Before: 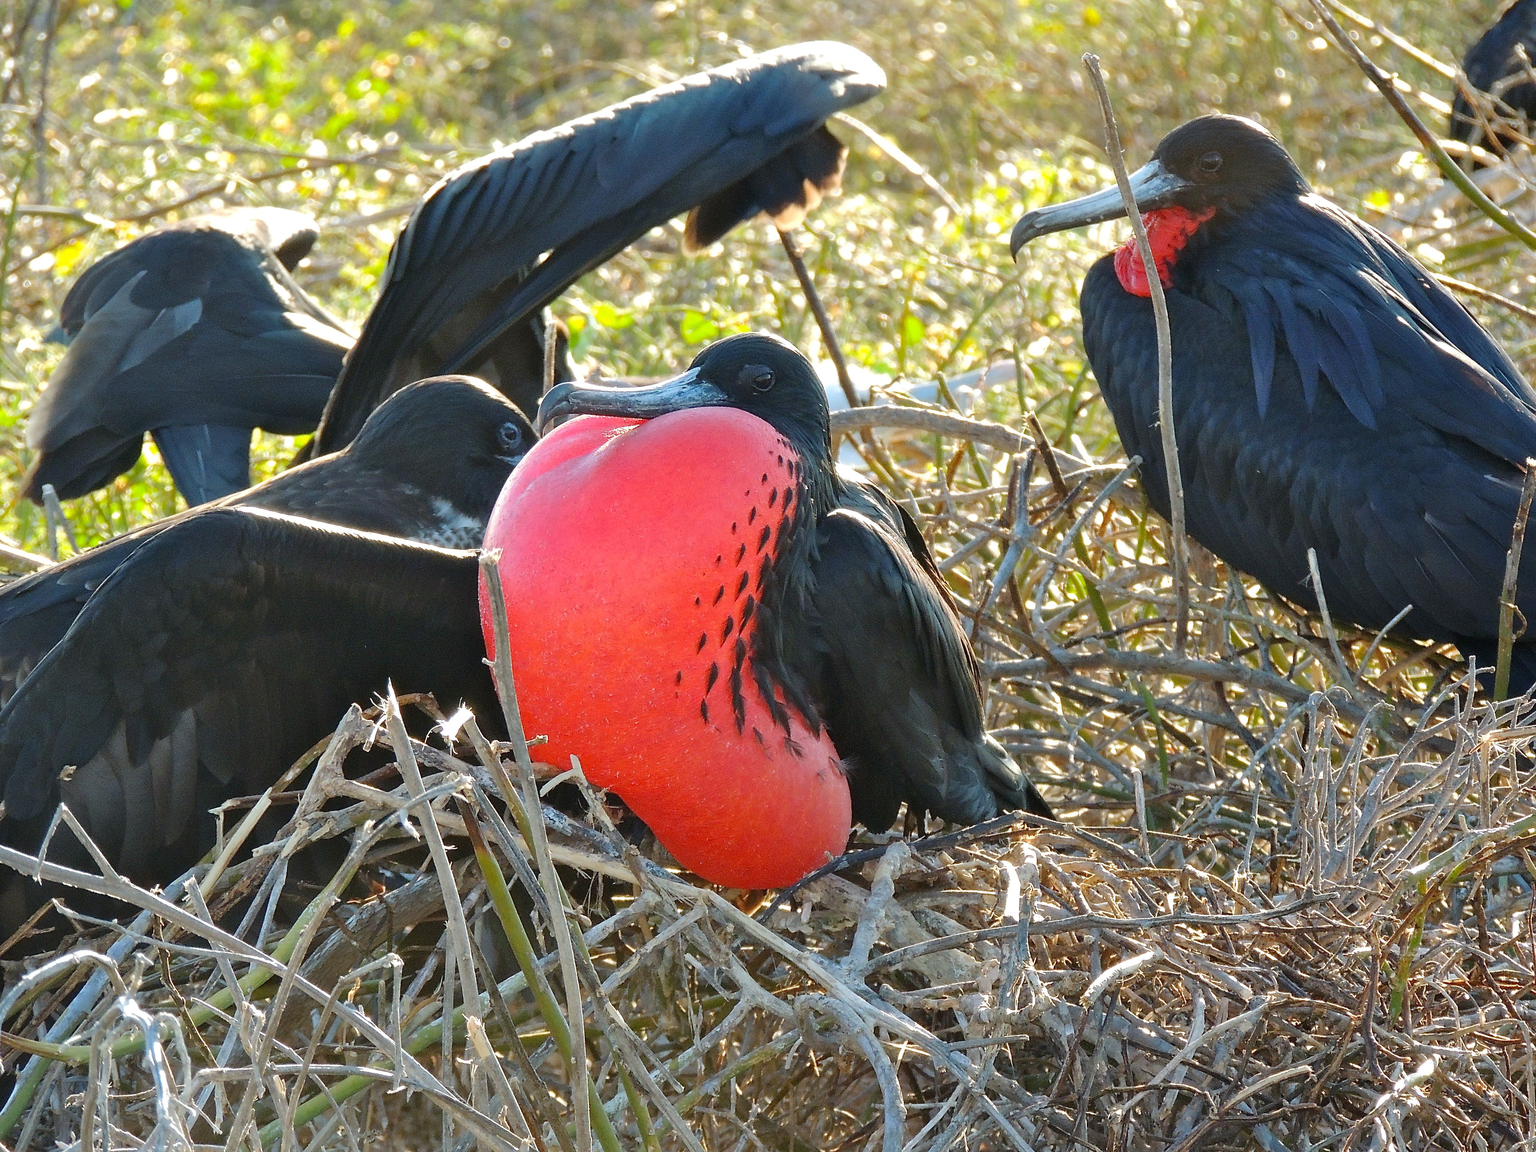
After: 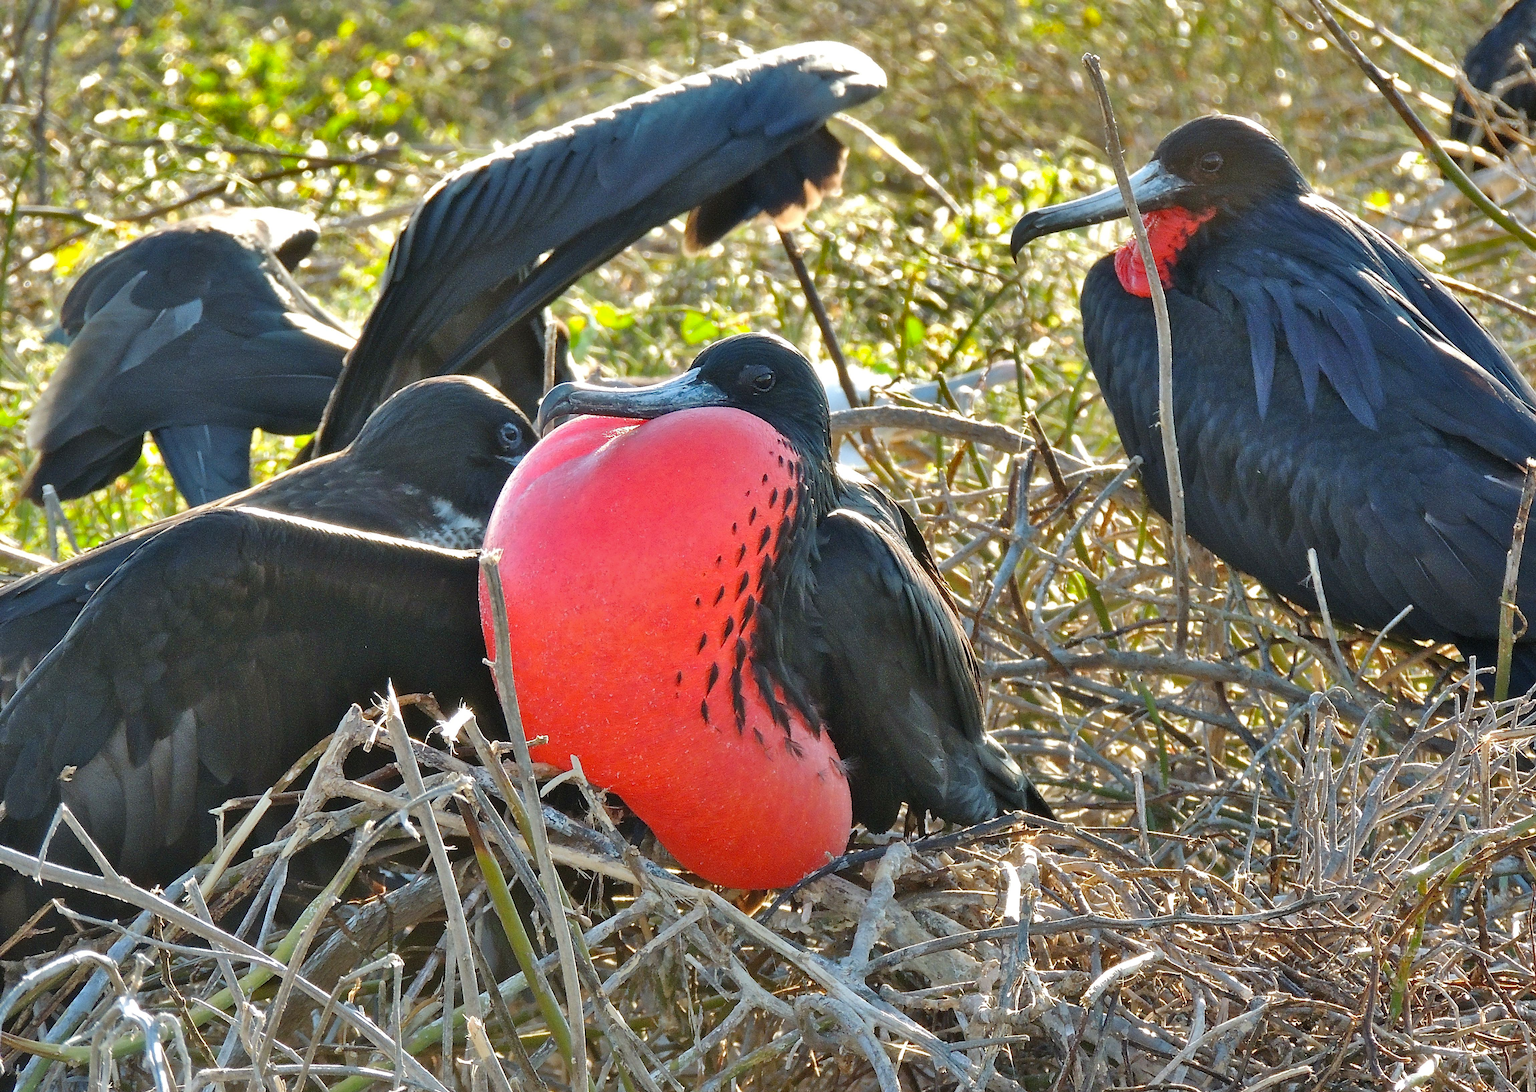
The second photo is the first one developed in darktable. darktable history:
crop and rotate: top 0.005%, bottom 5.128%
shadows and highlights: radius 109.5, shadows 45.02, highlights -67.44, low approximation 0.01, soften with gaussian
